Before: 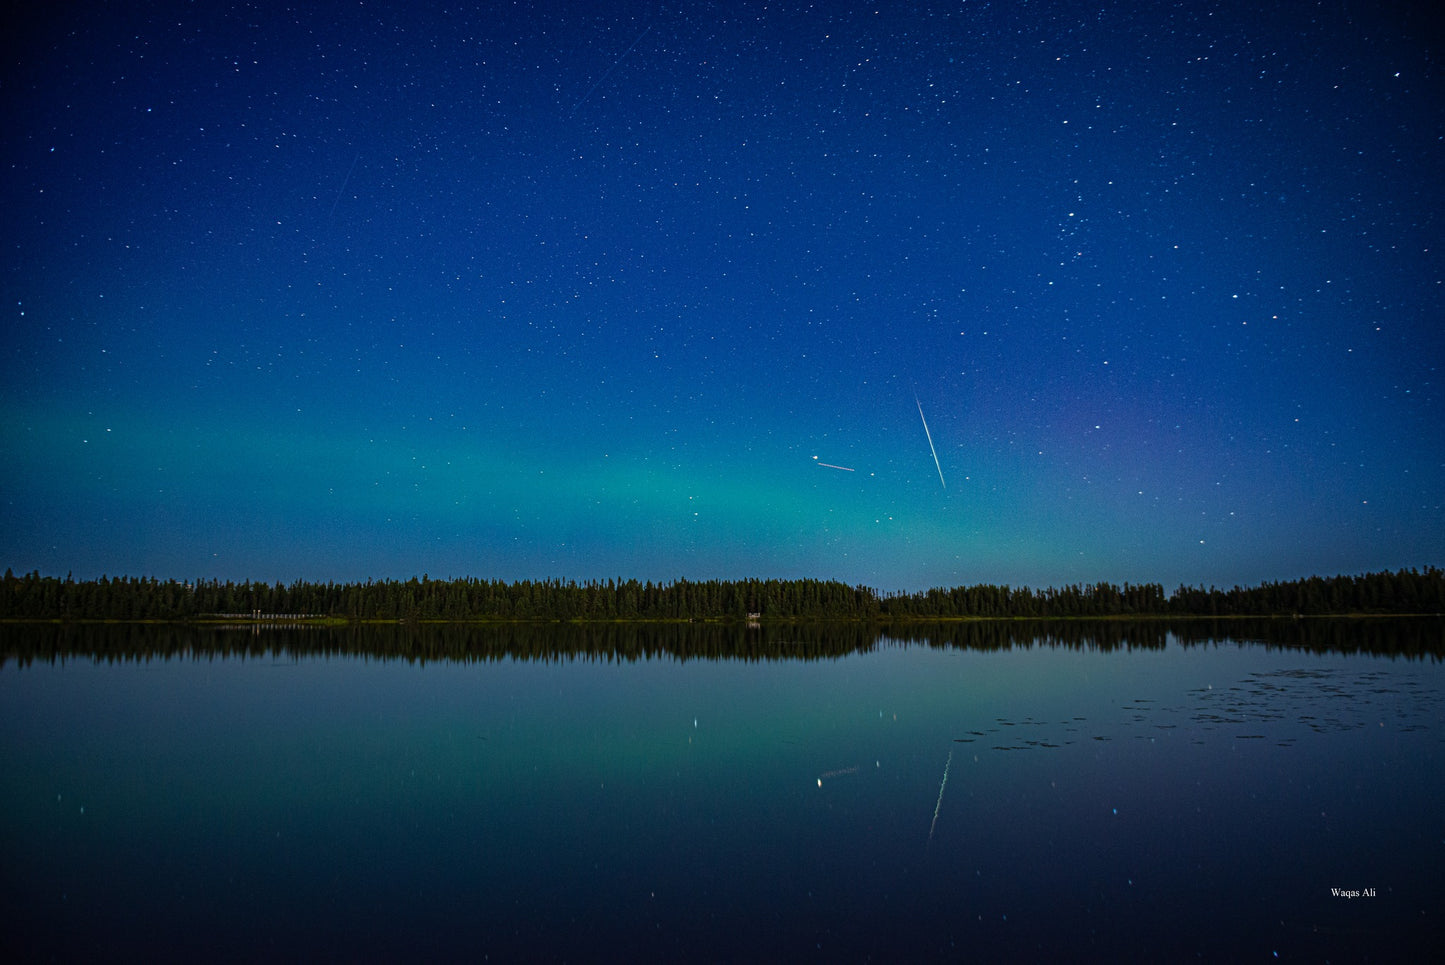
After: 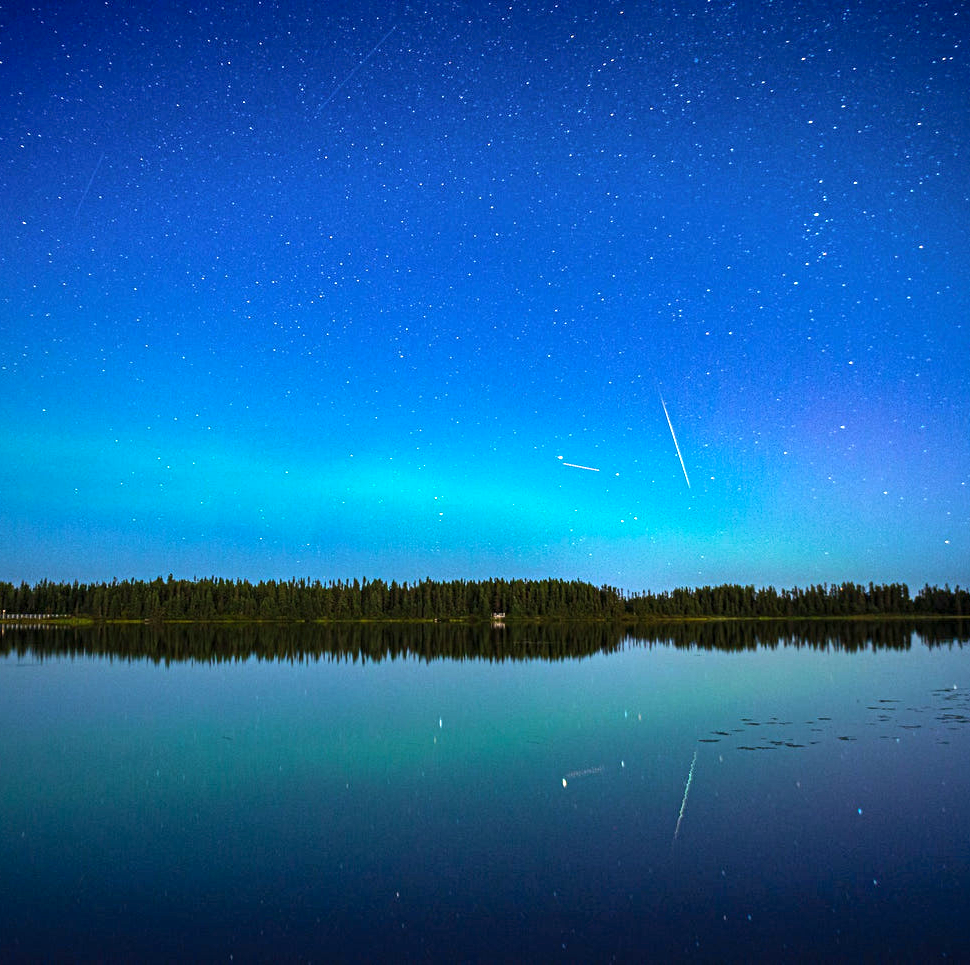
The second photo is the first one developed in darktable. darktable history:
exposure: black level correction 0.001, exposure 1.047 EV, compensate exposure bias true, compensate highlight preservation false
shadows and highlights: on, module defaults
crop and rotate: left 17.655%, right 15.195%
tone equalizer: -8 EV -0.76 EV, -7 EV -0.673 EV, -6 EV -0.619 EV, -5 EV -0.415 EV, -3 EV 0.395 EV, -2 EV 0.6 EV, -1 EV 0.68 EV, +0 EV 0.722 EV, edges refinement/feathering 500, mask exposure compensation -1.57 EV, preserve details no
velvia: strength 15.17%
